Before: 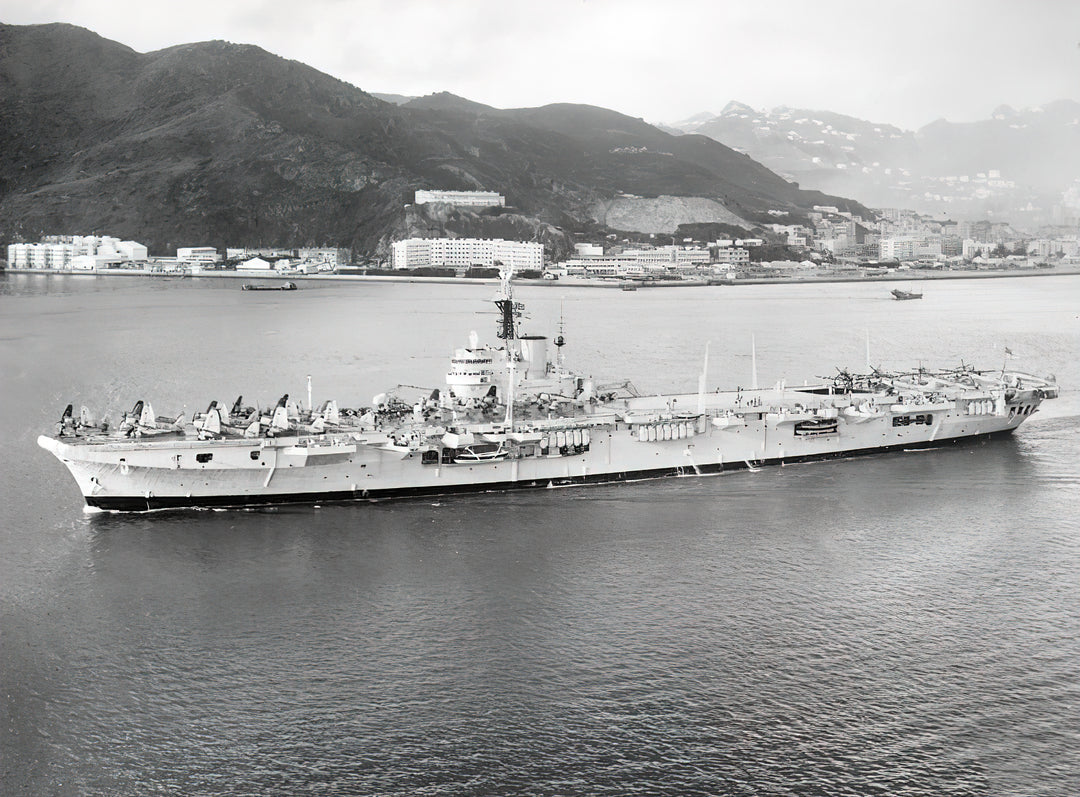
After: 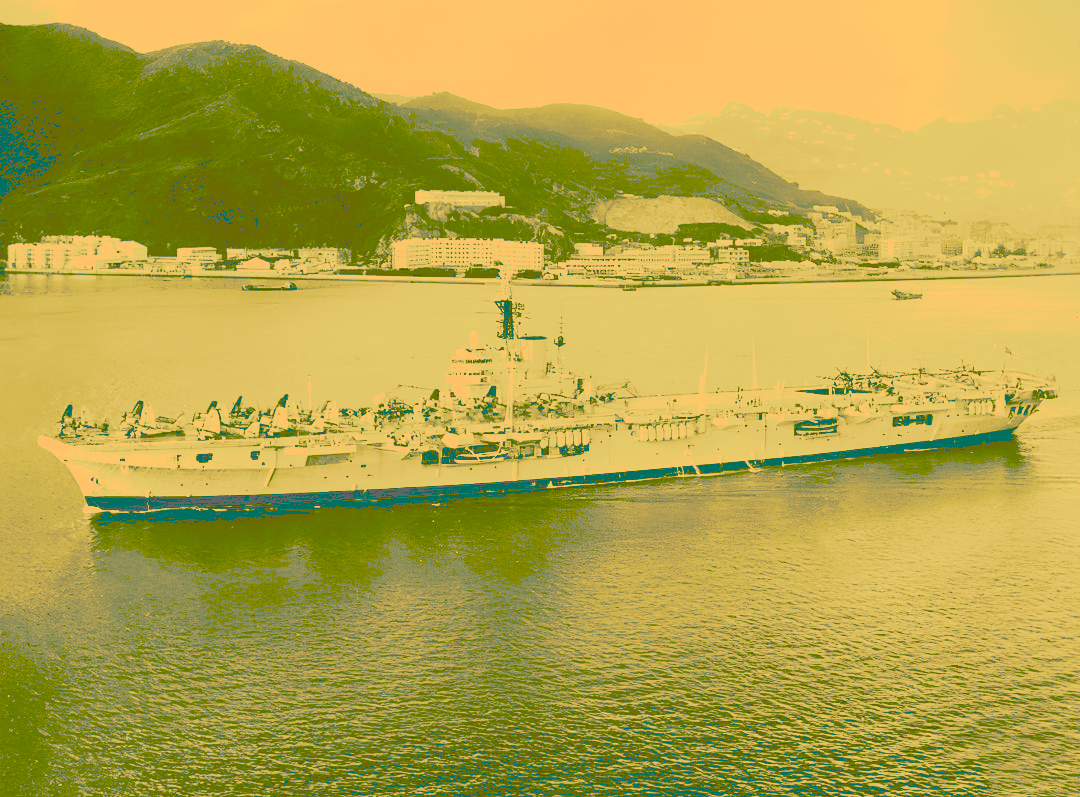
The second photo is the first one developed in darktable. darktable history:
tone curve: curves: ch0 [(0, 0) (0.003, 0.417) (0.011, 0.417) (0.025, 0.414) (0.044, 0.414) (0.069, 0.415) (0.1, 0.415) (0.136, 0.416) (0.177, 0.417) (0.224, 0.421) (0.277, 0.427) (0.335, 0.451) (0.399, 0.495) (0.468, 0.554) (0.543, 0.636) (0.623, 0.722) (0.709, 0.779) (0.801, 0.821) (0.898, 0.845) (1, 1)], preserve colors none
color look up table: target L [91.02, 92.01, 90.99, 79.68, 71.46, 69.64, 71.89, 68.19, 50.85, 43.39, 41.7, 23.98, 23.98, 203.62, 84.55, 72.19, 65.72, 70.53, 61.66, 52.06, 54.12, 52.19, 49.9, 40.37, 27.14, 7.331, 17.49, 23.98, 90.93, 90.03, 87.09, 68.93, 65.52, 84.32, 63.74, 59.48, 60.04, 42.59, 46.88, 25.02, 30.66, 24.88, 17.51, 91.96, 76.16, 70.48, 68.91, 60.82, 47.92], target a [30.86, 26.06, 30.78, -17.17, -14.64, -2.787, 0.597, -22.96, -28.45, -13.95, -23.27, -70.41, -70.41, 0, 50.38, 15.5, 18.67, 32.77, 45.16, 5.351, 23.63, 1.799, 16.08, 29.81, 14.77, -23.7, -55.37, -70.41, 30.75, 33.66, 42.57, -0.503, 8.288, 51.89, 38.3, 7.791, 19.94, -0.358, -1.068, -72.26, 1.784, -72.04, -55.41, 26.04, -17.7, -8.535, -0.759, -16.86, -15.17], target b [81.22, 84.01, 82.53, 66.34, 58.77, 77.2, 57.26, 61.91, 86.94, 74.18, 71.17, 40.76, 40.76, -0.002, 73.47, 64.12, 112.46, 60.3, 105.51, 89.05, 92.63, 89.11, 85.29, 68.94, 46.22, 12.06, 29.57, 40.76, 79.64, 78.34, 72.78, 43.8, 47.59, 69.85, 46.93, 40.48, 35.36, 72.59, 14.95, 42.52, 52.14, 42.23, 29.59, 80.76, 57.84, 46.77, 49.61, 40.19, 28.34], num patches 49
